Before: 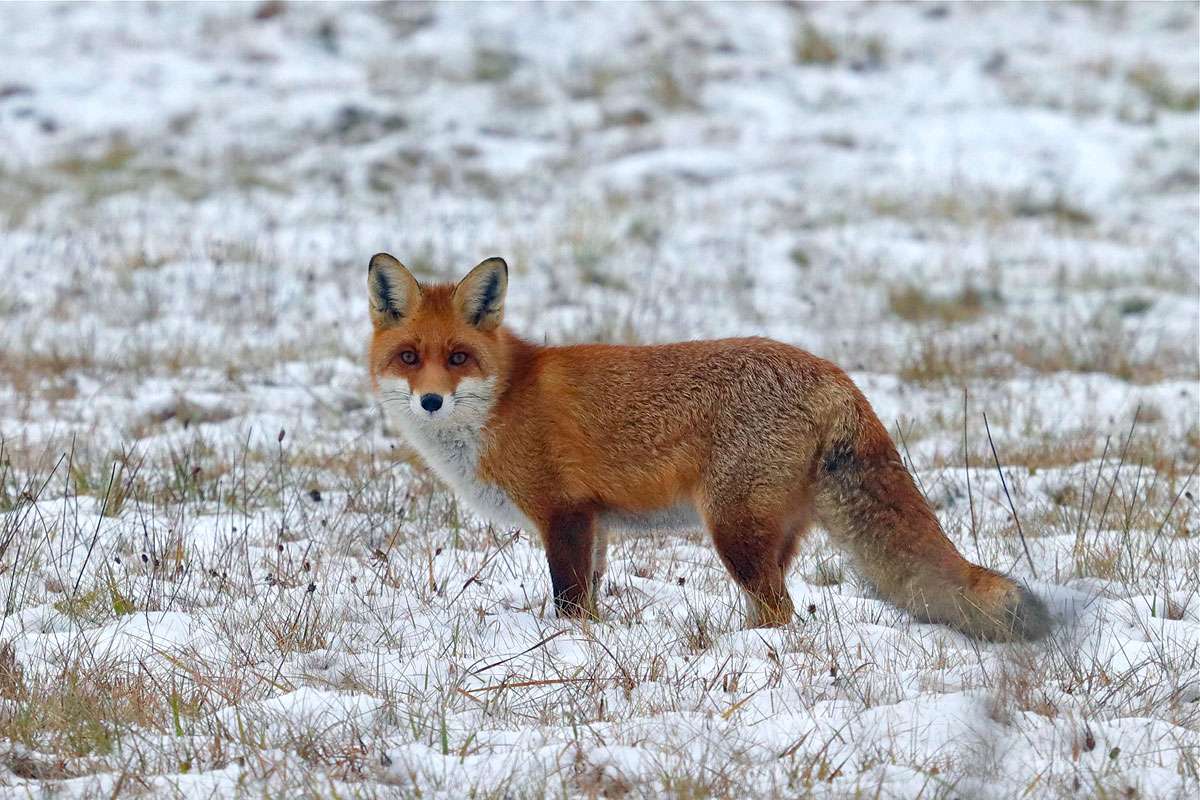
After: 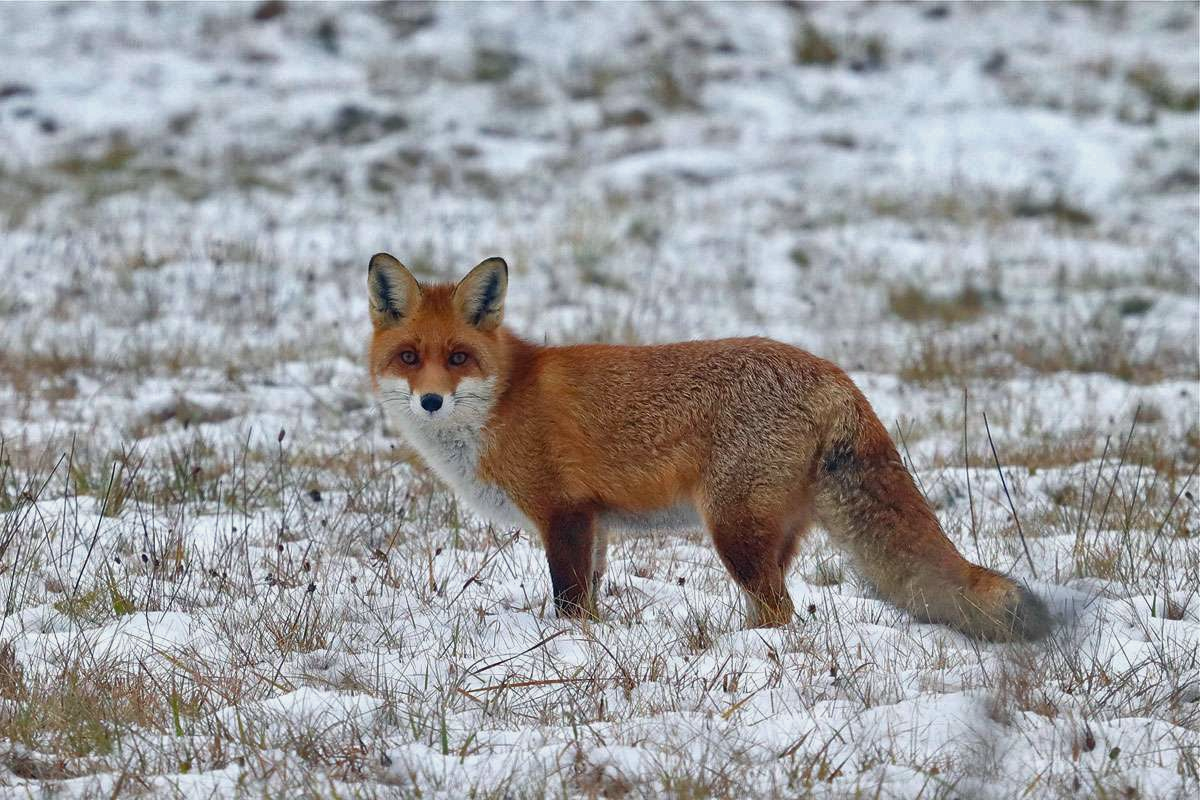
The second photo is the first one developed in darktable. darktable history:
shadows and highlights: low approximation 0.01, soften with gaussian
contrast brightness saturation: contrast -0.066, brightness -0.035, saturation -0.112
